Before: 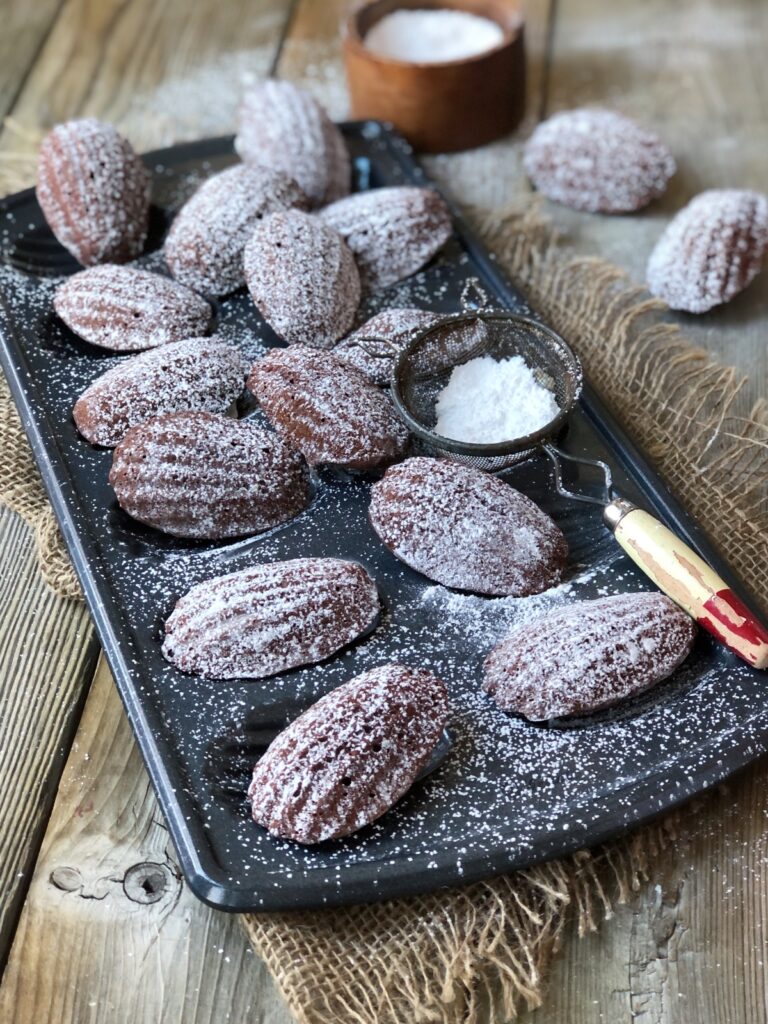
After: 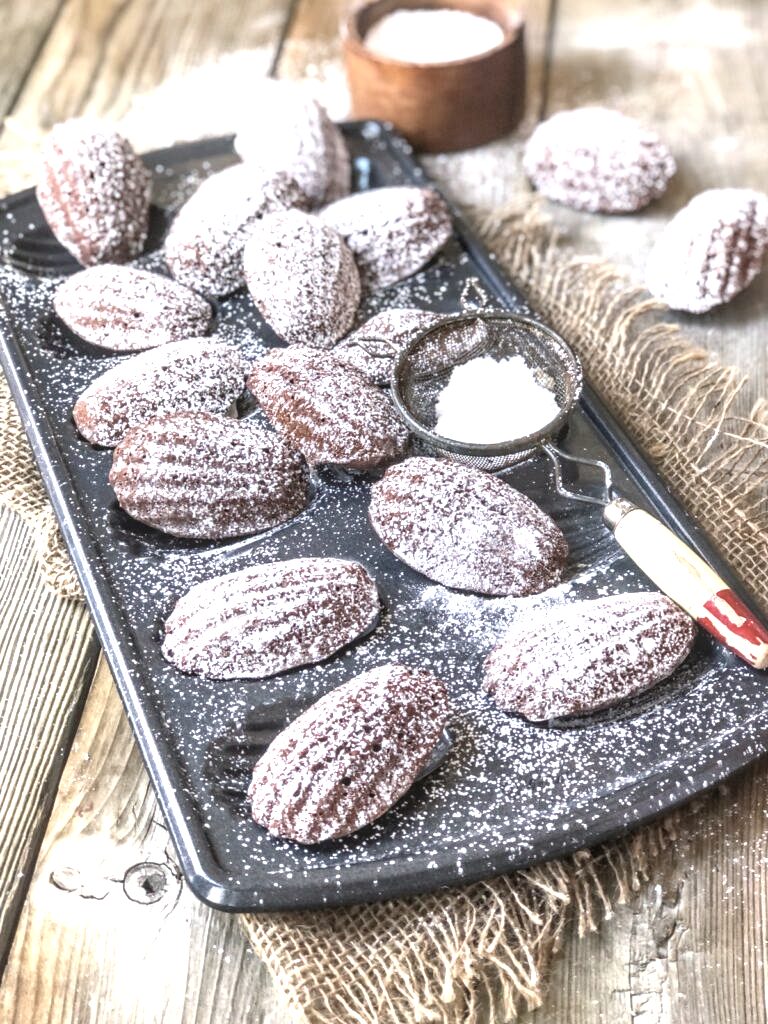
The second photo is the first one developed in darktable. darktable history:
local contrast: highlights 0%, shadows 0%, detail 133%
exposure: black level correction 0, exposure 1.3 EV, compensate highlight preservation false
color correction: highlights a* 5.59, highlights b* 5.24, saturation 0.68
